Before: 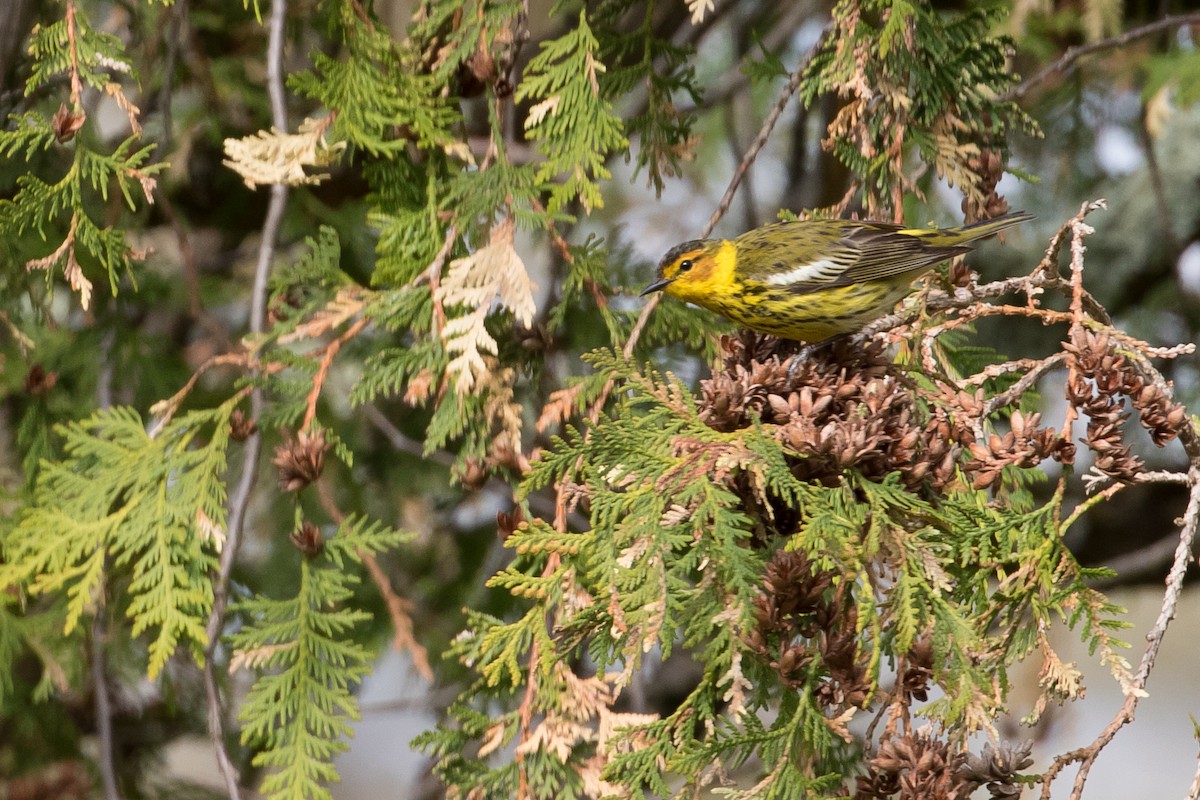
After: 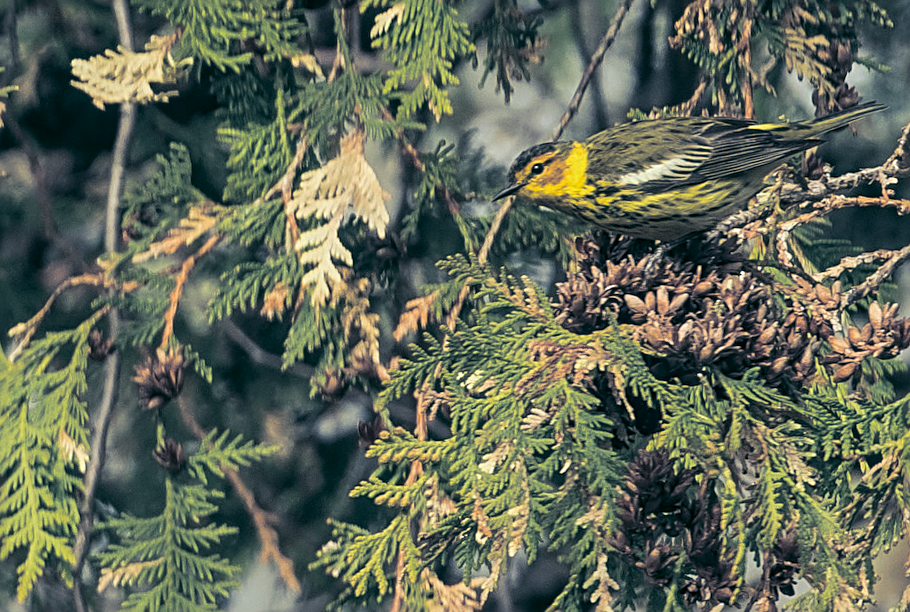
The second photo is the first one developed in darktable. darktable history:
crop and rotate: left 10.071%, top 10.071%, right 10.02%, bottom 10.02%
split-toning: shadows › hue 230.4°
color balance: lift [1.005, 0.99, 1.007, 1.01], gamma [1, 1.034, 1.032, 0.966], gain [0.873, 1.055, 1.067, 0.933]
rotate and perspective: rotation -2.12°, lens shift (vertical) 0.009, lens shift (horizontal) -0.008, automatic cropping original format, crop left 0.036, crop right 0.964, crop top 0.05, crop bottom 0.959
local contrast: on, module defaults
sharpen: radius 2.543, amount 0.636
